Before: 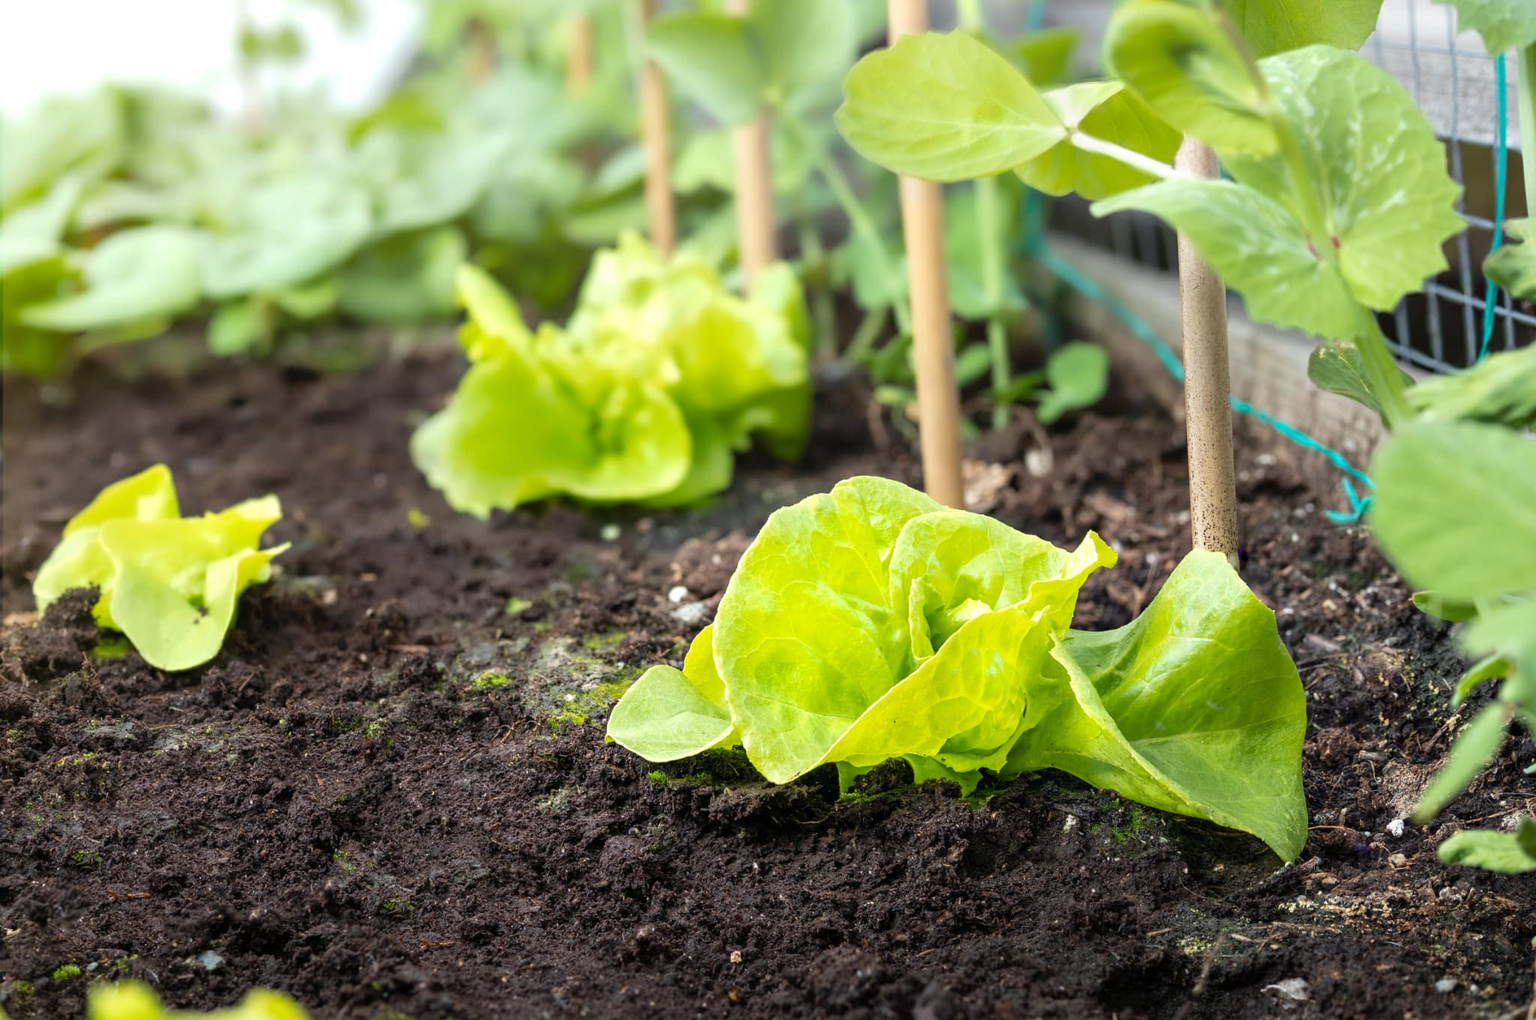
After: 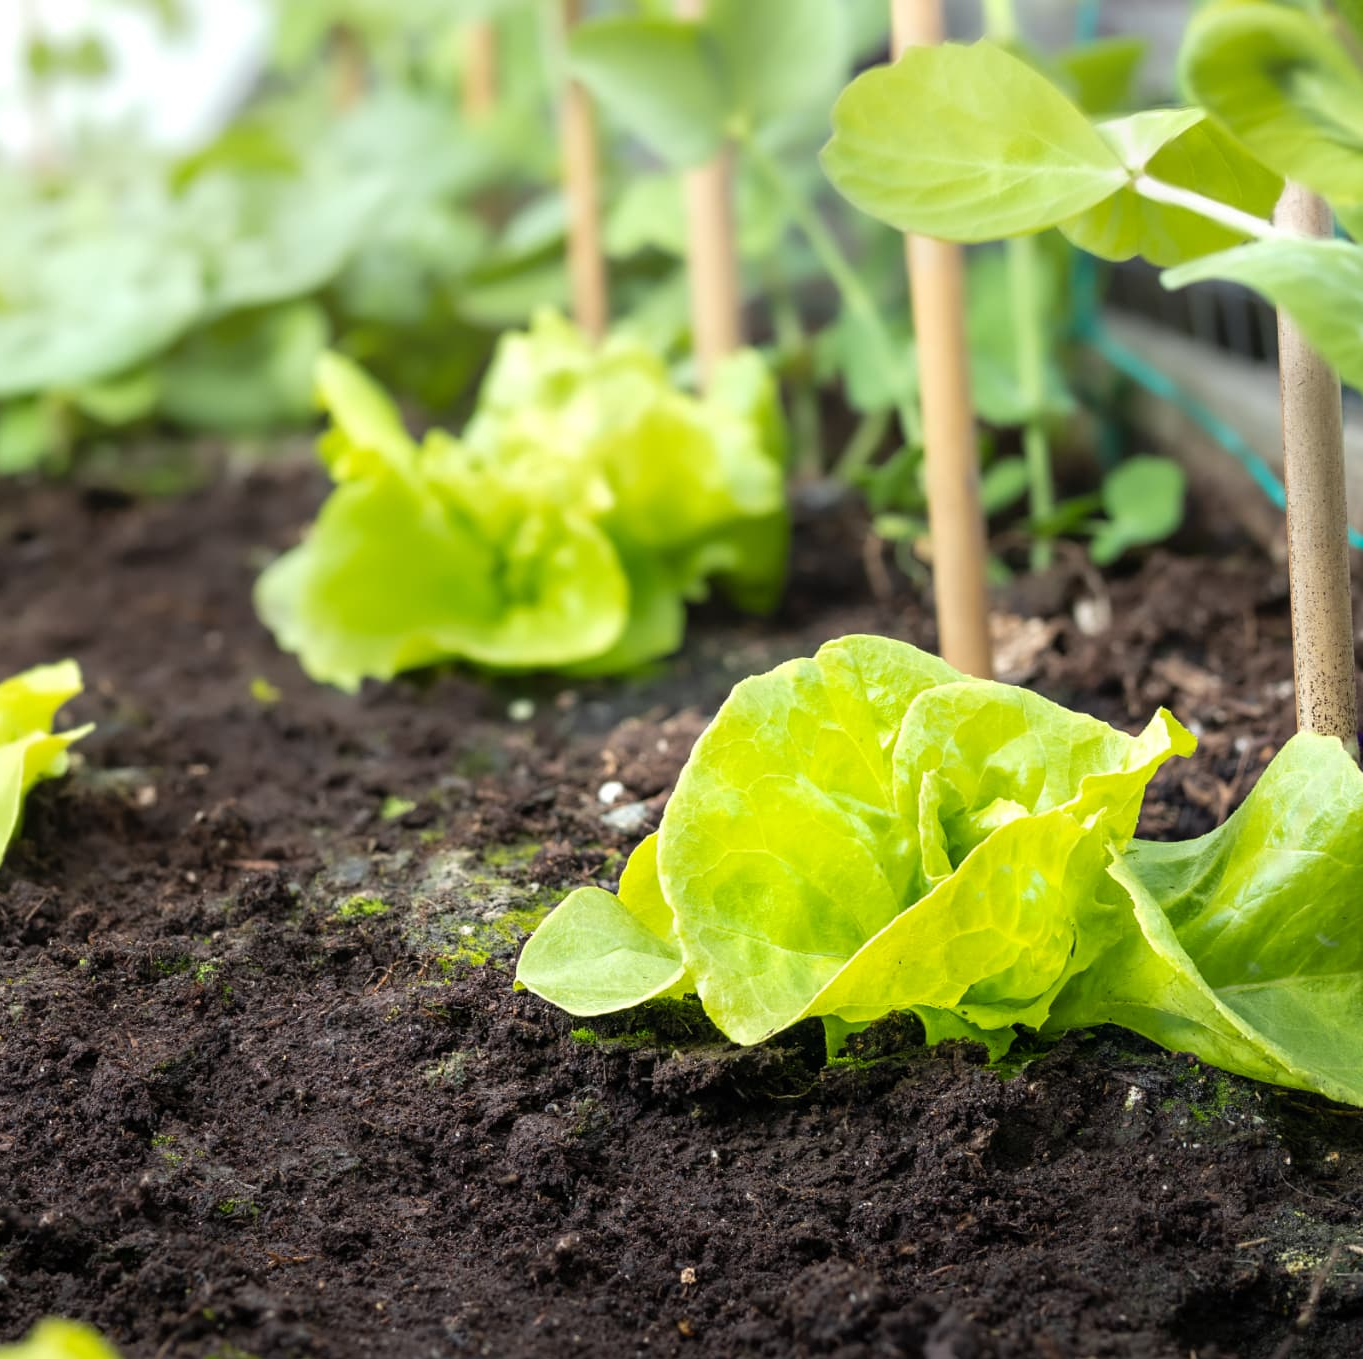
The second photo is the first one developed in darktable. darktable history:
crop and rotate: left 14.314%, right 19.089%
